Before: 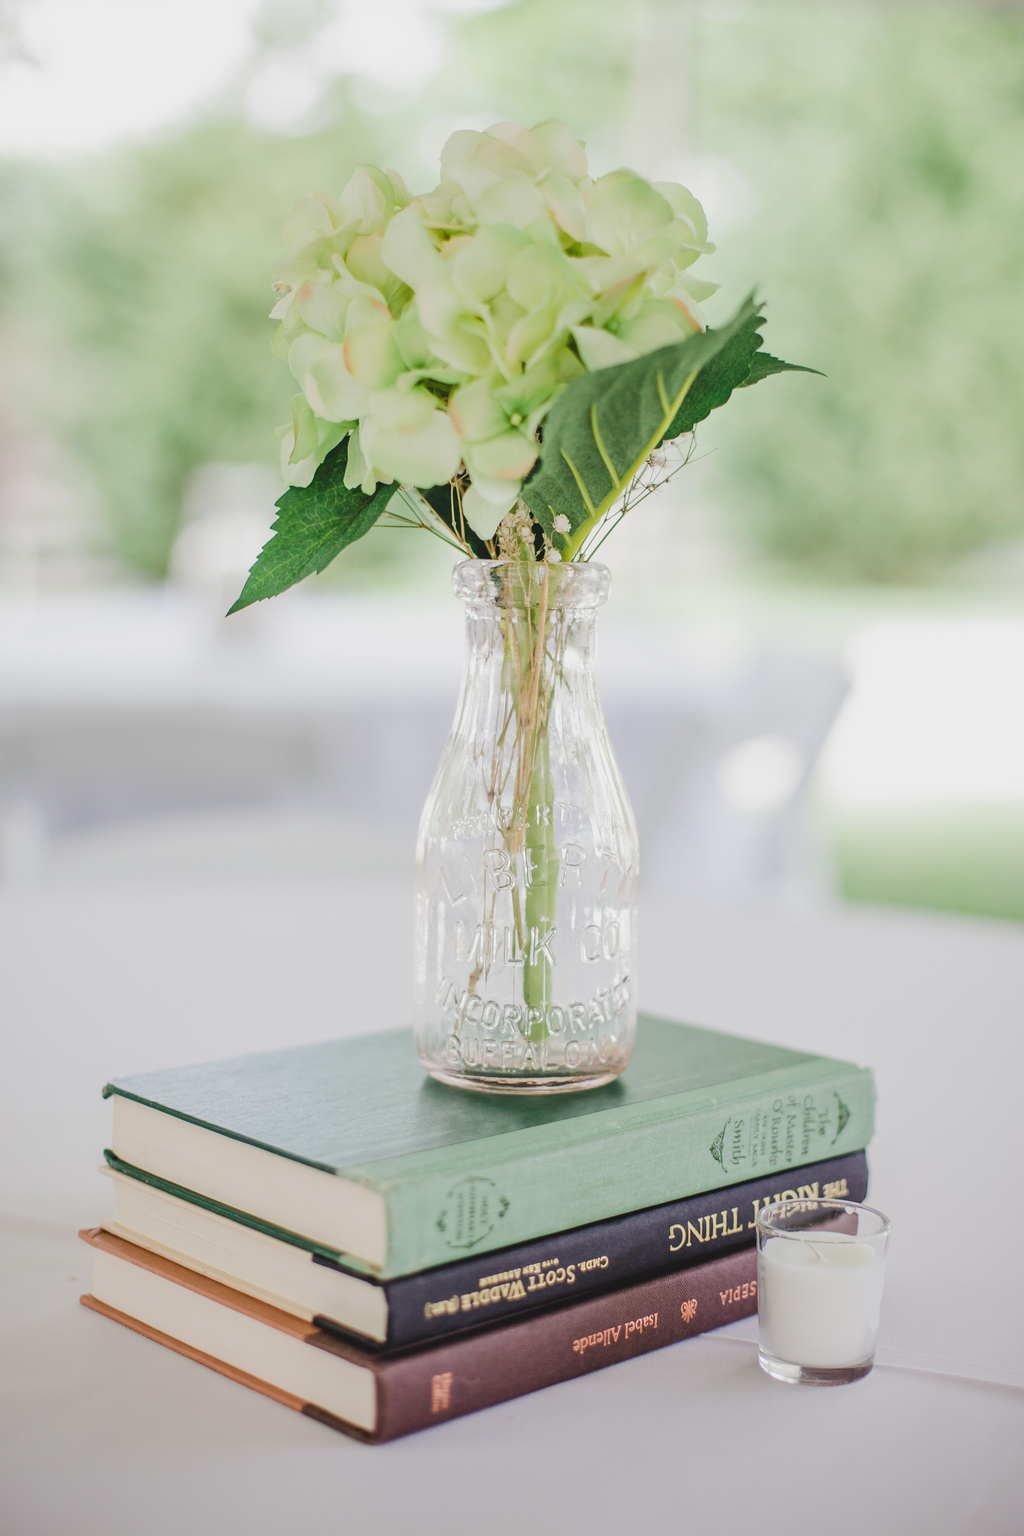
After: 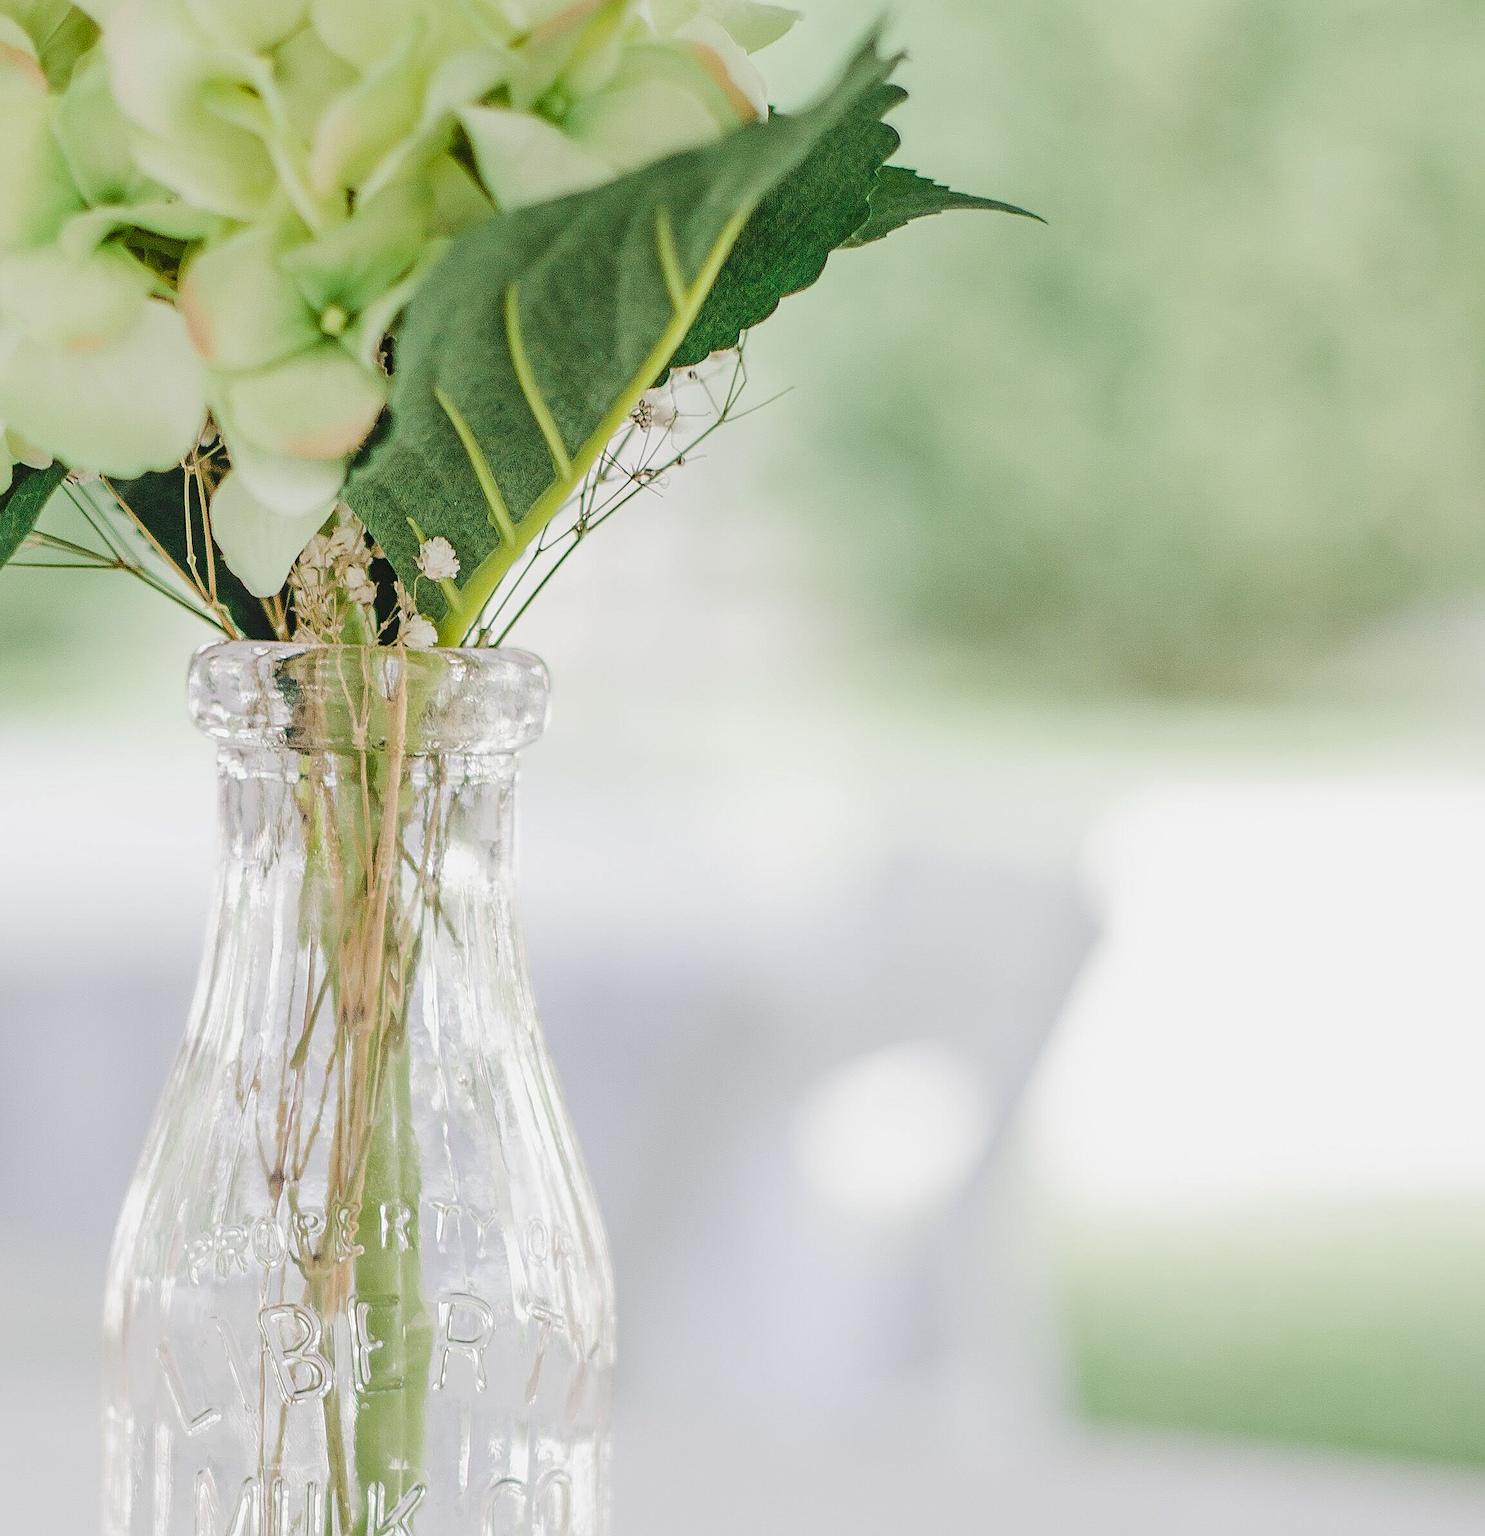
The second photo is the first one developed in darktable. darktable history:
crop: left 36.201%, top 18.207%, right 0.459%, bottom 38.121%
local contrast: on, module defaults
sharpen: on, module defaults
